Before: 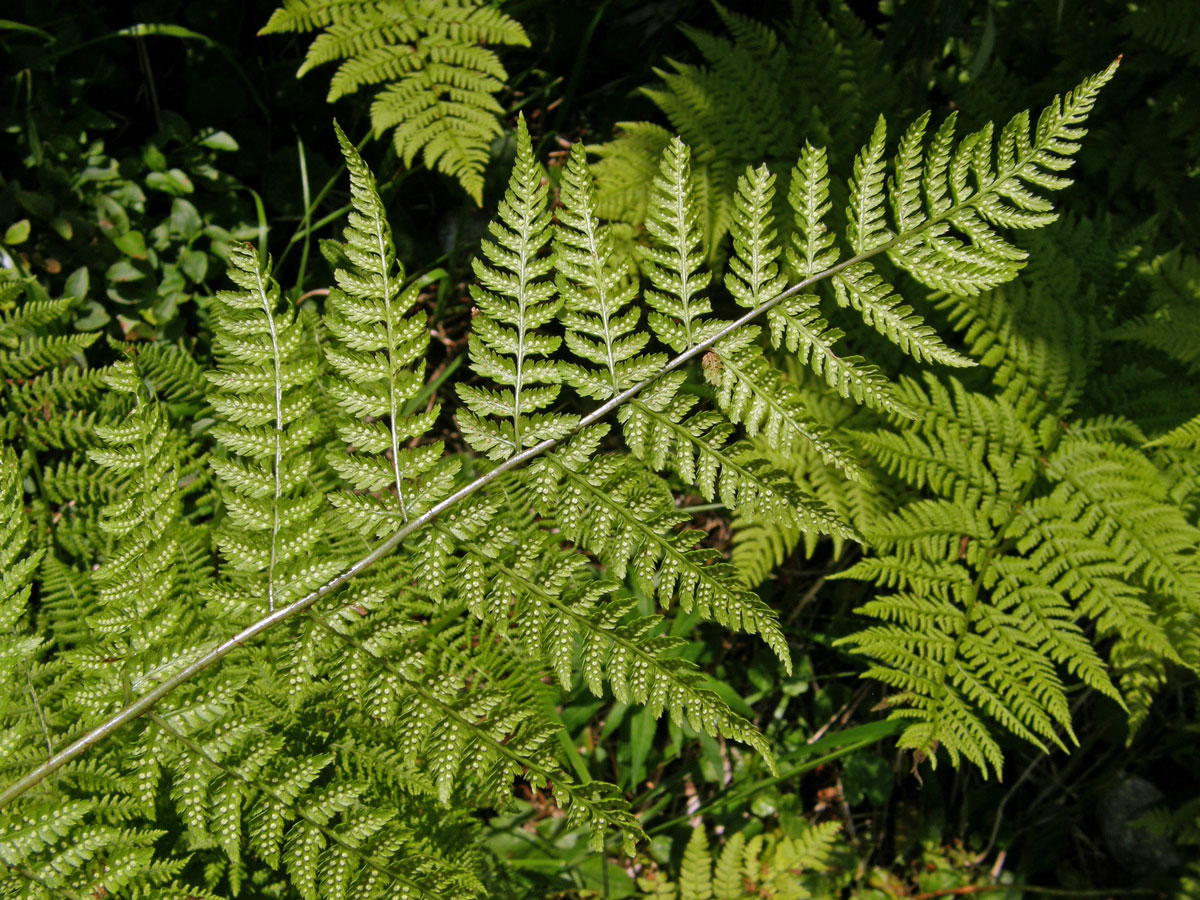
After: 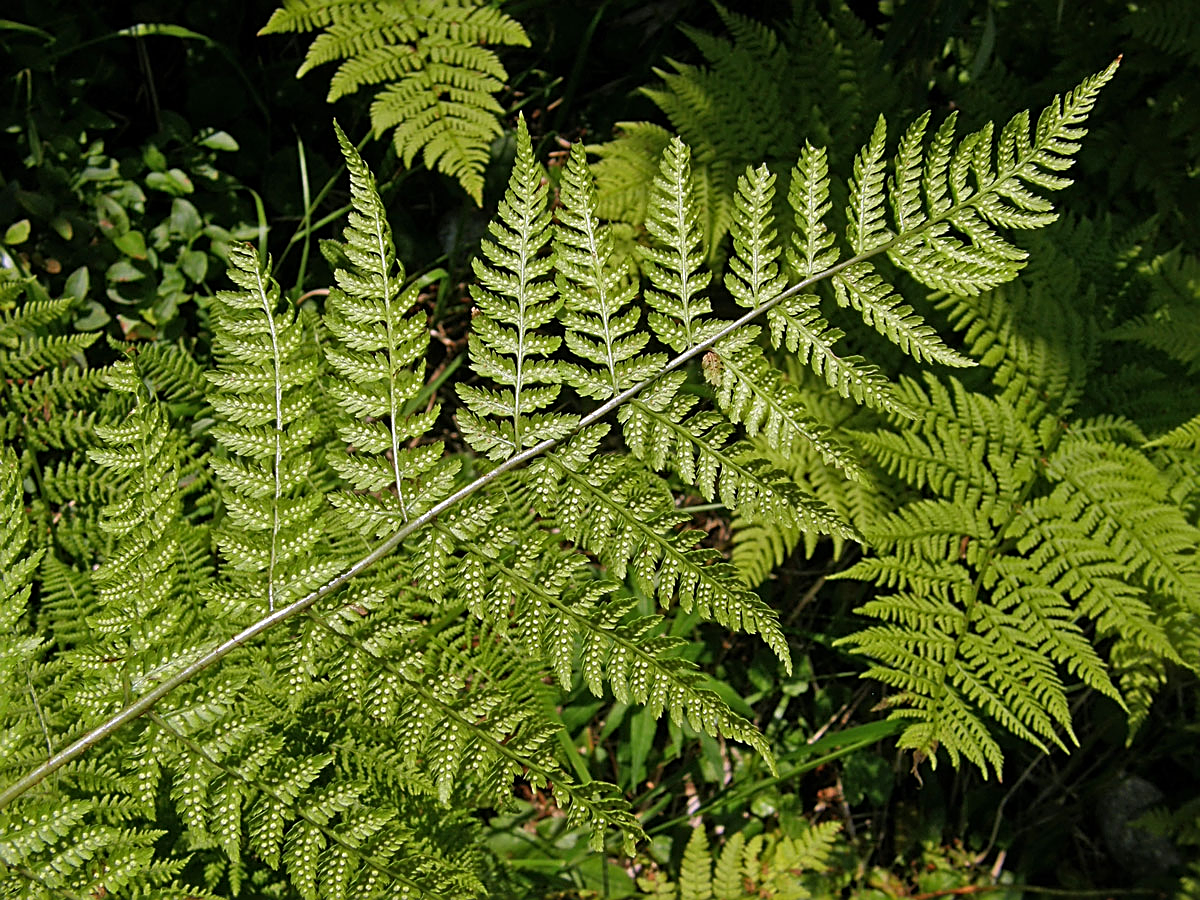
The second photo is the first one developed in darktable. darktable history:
sharpen: amount 0.748
